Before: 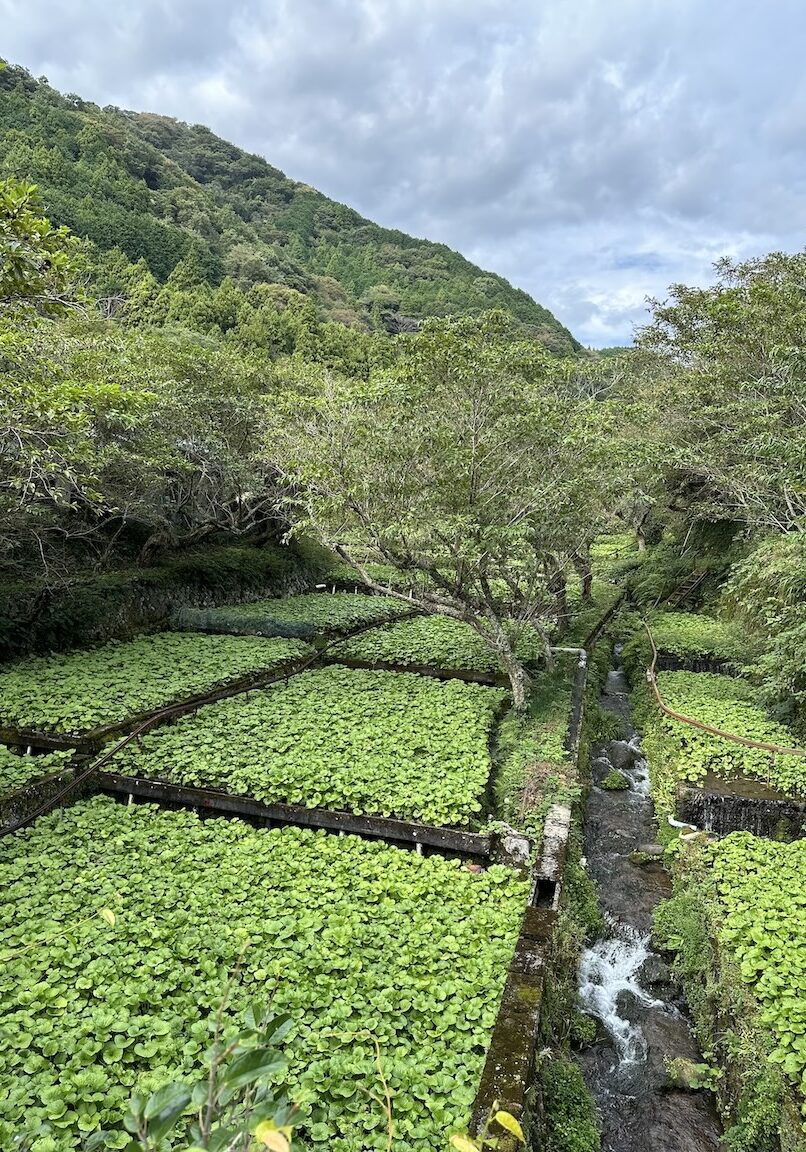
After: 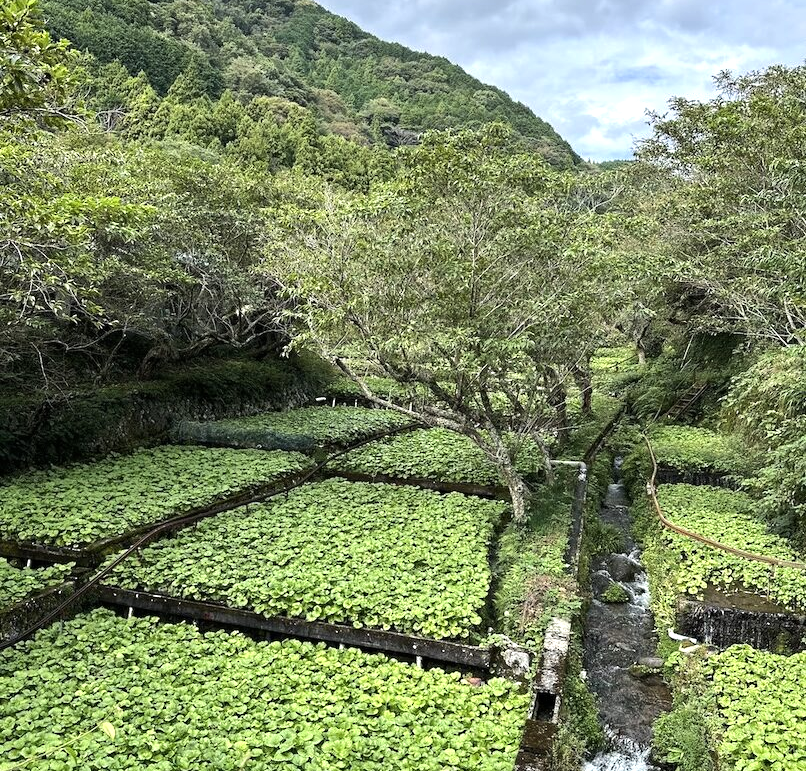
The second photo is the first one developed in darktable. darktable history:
crop: top 16.291%, bottom 16.725%
sharpen: radius 2.901, amount 0.878, threshold 47.104
tone equalizer: -8 EV -0.413 EV, -7 EV -0.369 EV, -6 EV -0.332 EV, -5 EV -0.238 EV, -3 EV 0.236 EV, -2 EV 0.325 EV, -1 EV 0.405 EV, +0 EV 0.446 EV, edges refinement/feathering 500, mask exposure compensation -1.57 EV, preserve details no
